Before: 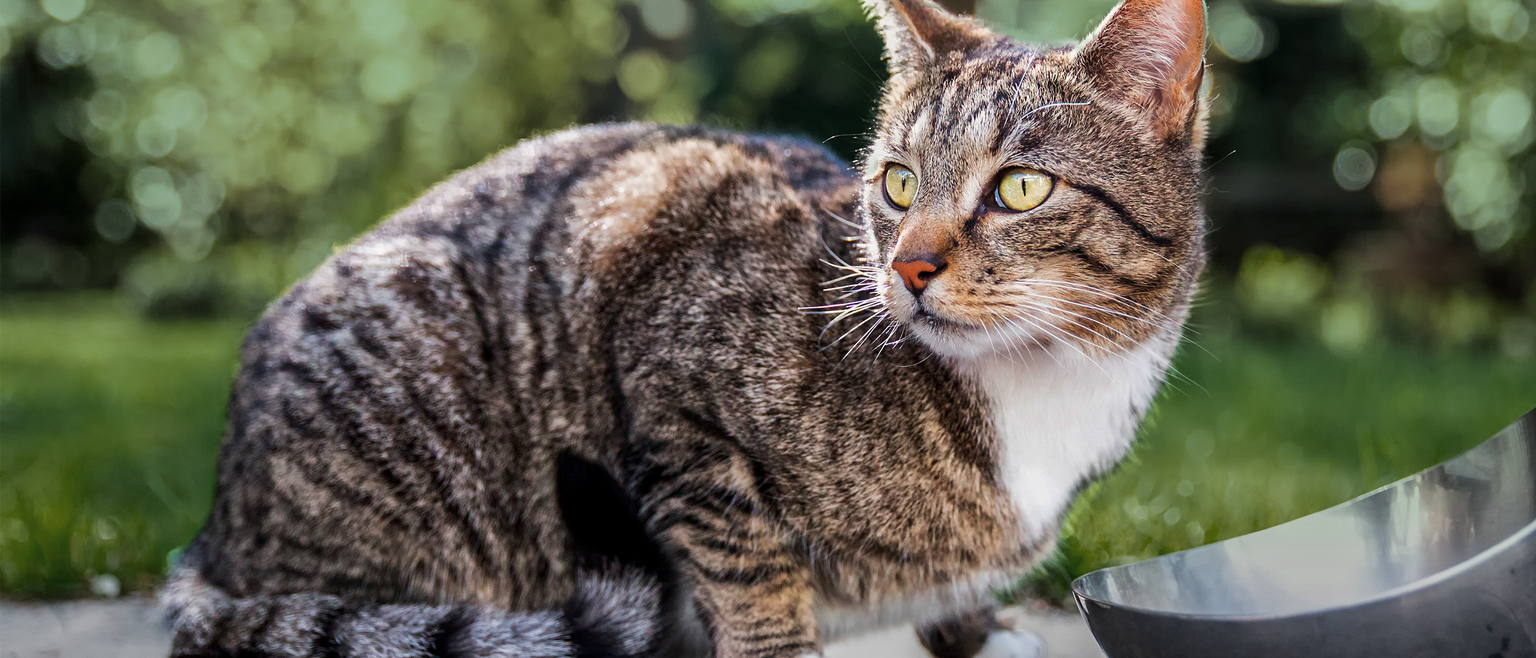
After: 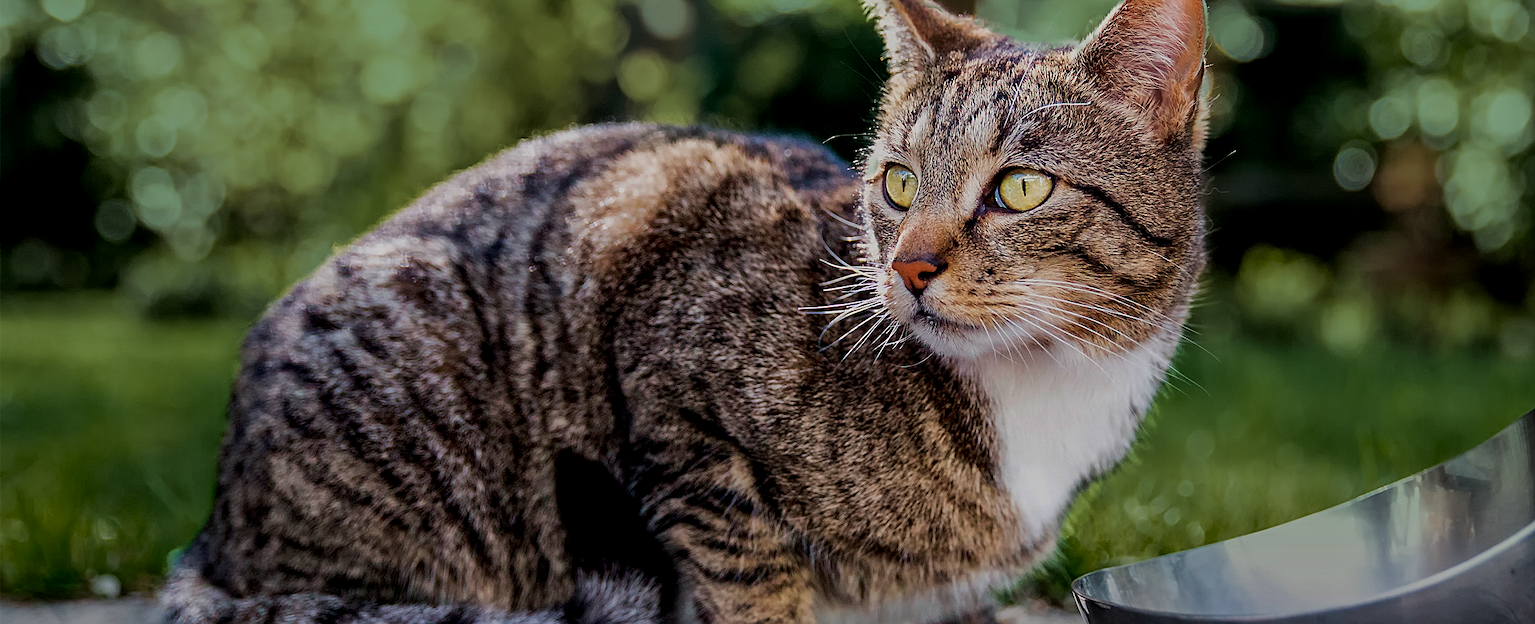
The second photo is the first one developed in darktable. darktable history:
exposure: black level correction 0.009, exposure -0.619 EV, compensate highlight preservation false
velvia: on, module defaults
crop and rotate: top 0.001%, bottom 5.039%
sharpen: on, module defaults
